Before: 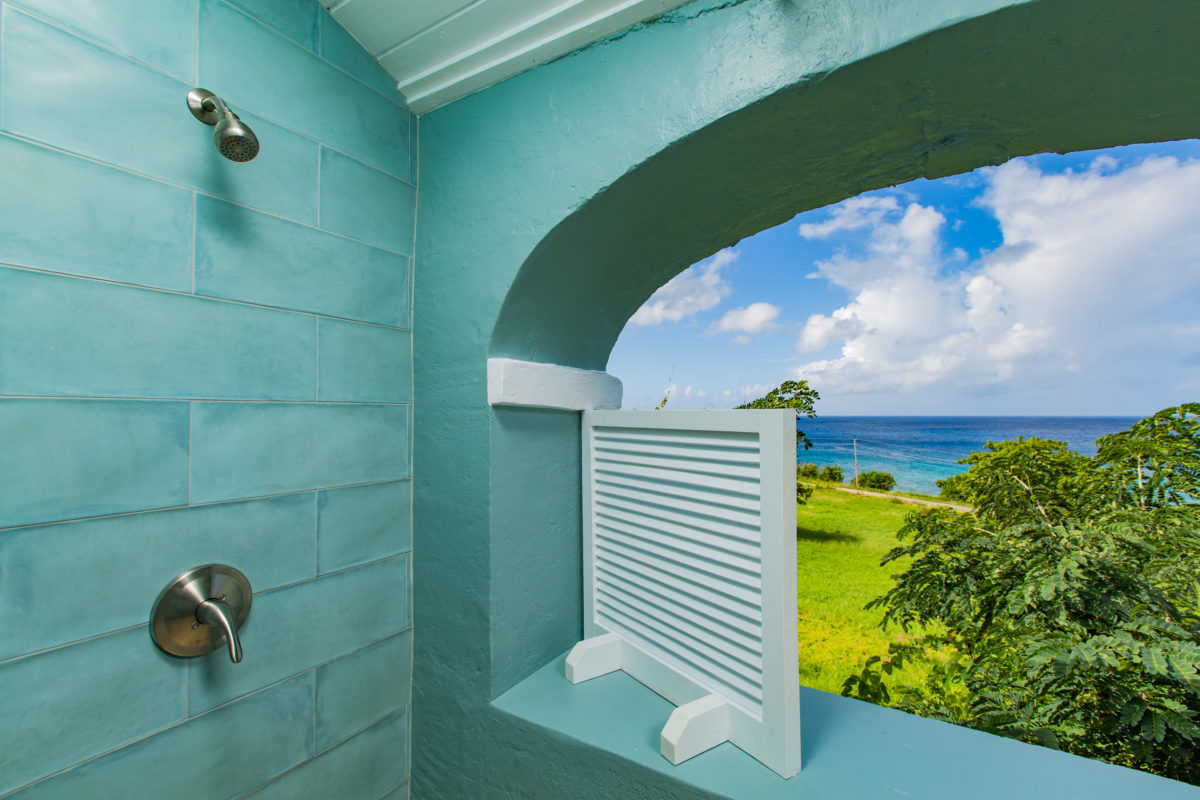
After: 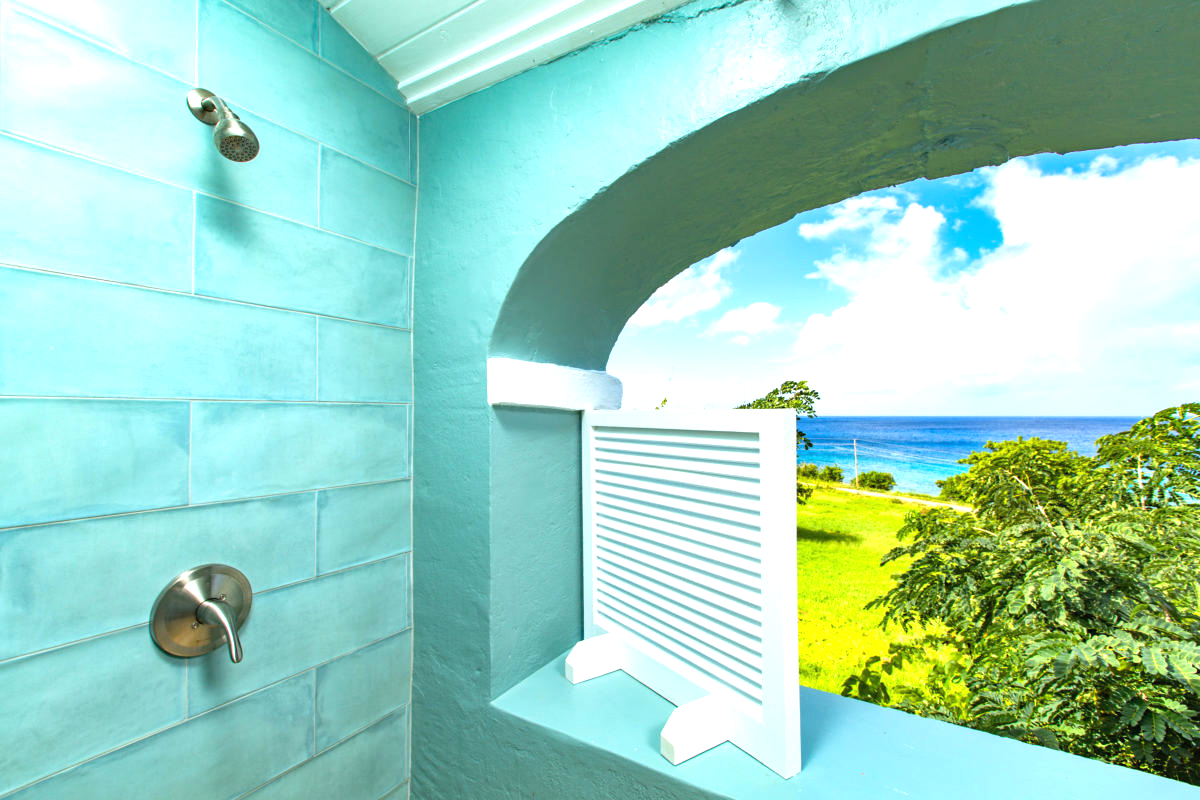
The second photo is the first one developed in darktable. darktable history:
exposure: exposure 1.242 EV, compensate highlight preservation false
